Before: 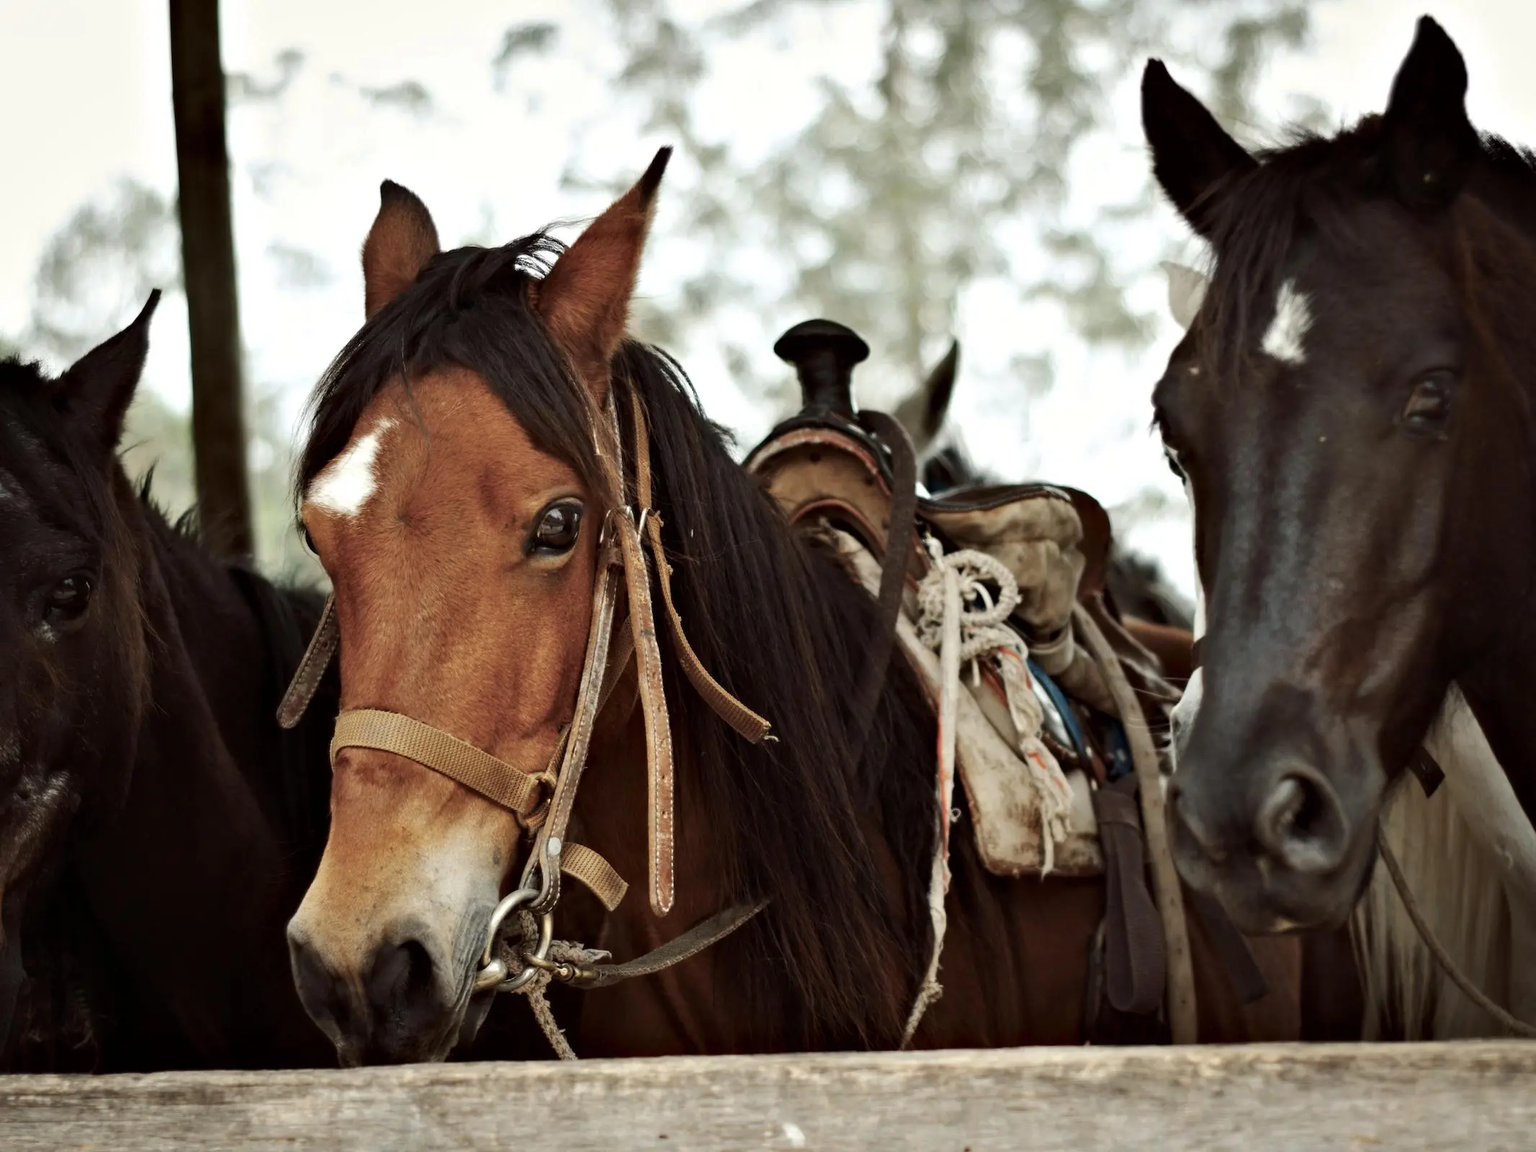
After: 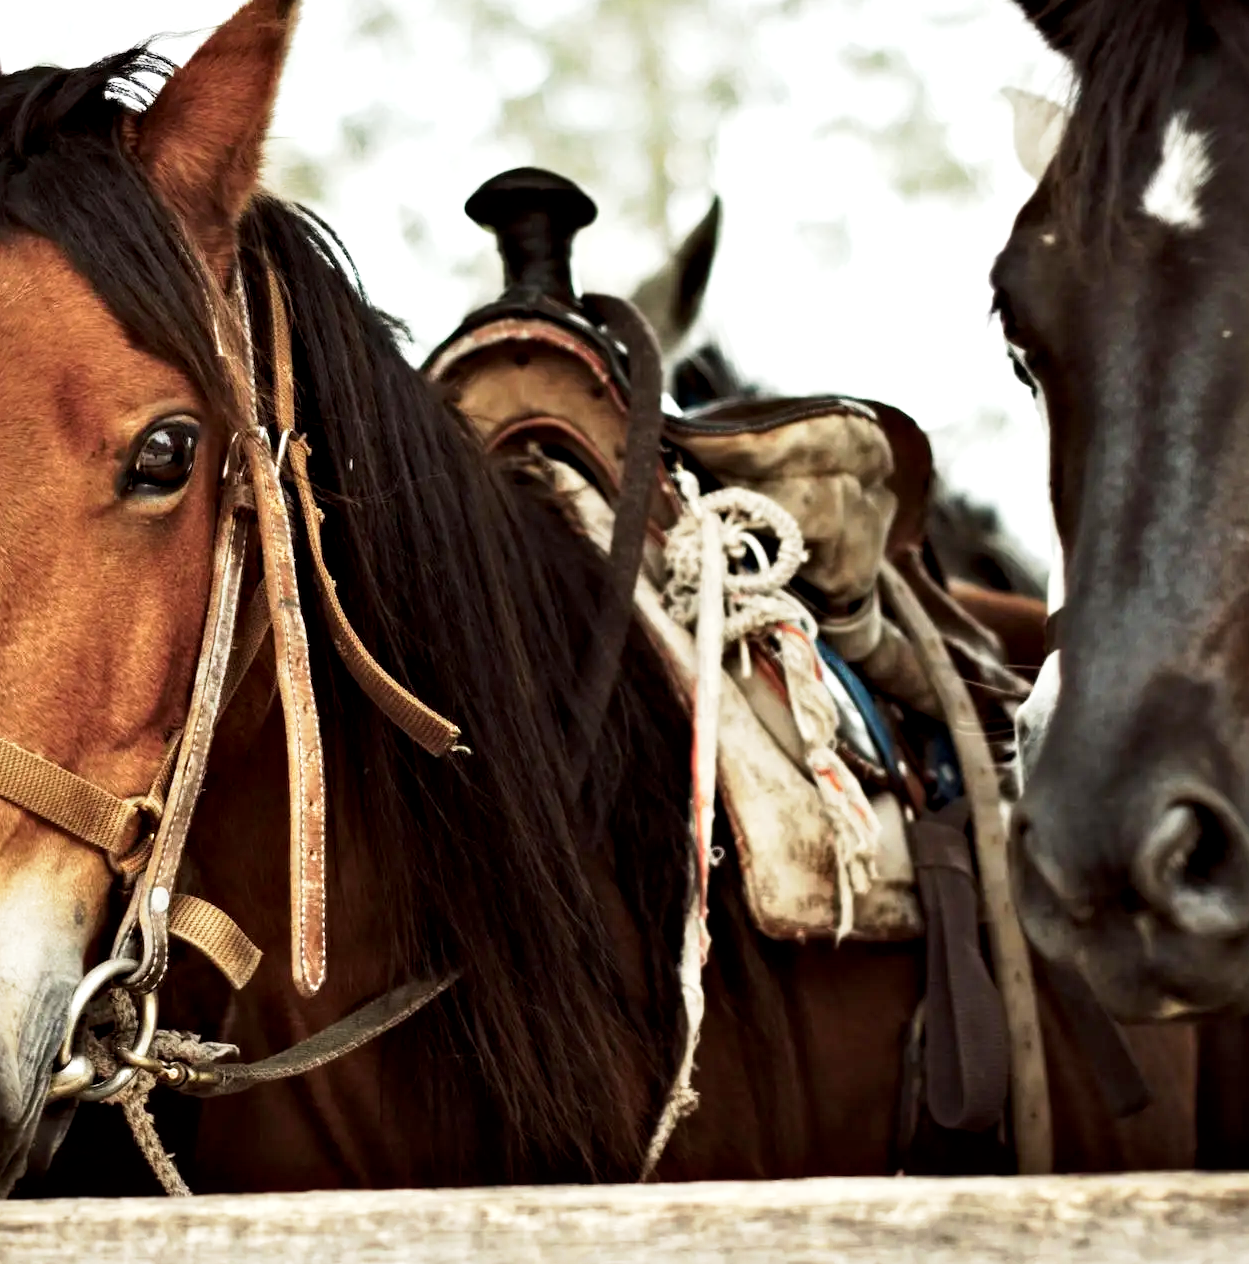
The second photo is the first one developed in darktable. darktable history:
crop and rotate: left 28.616%, top 17.28%, right 12.804%, bottom 3.699%
base curve: curves: ch0 [(0, 0) (0.005, 0.002) (0.193, 0.295) (0.399, 0.664) (0.75, 0.928) (1, 1)], preserve colors none
local contrast: highlights 107%, shadows 100%, detail 119%, midtone range 0.2
